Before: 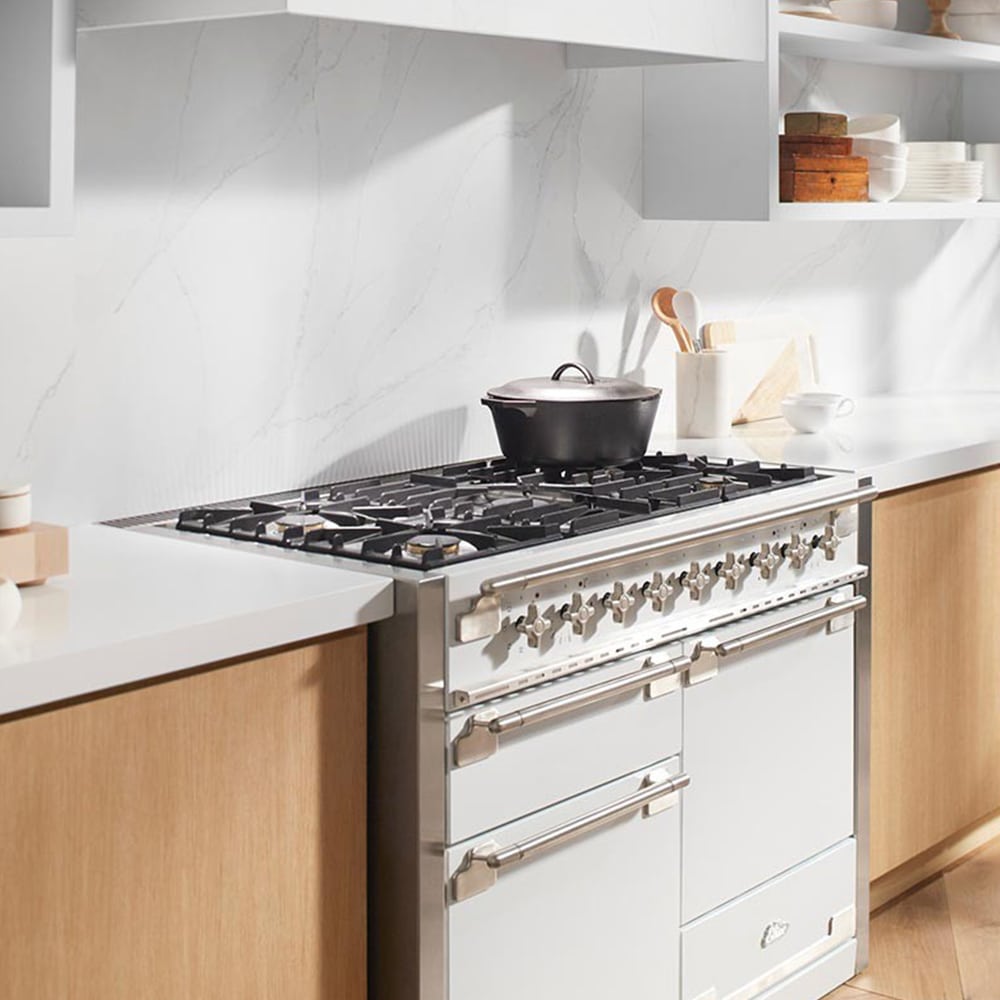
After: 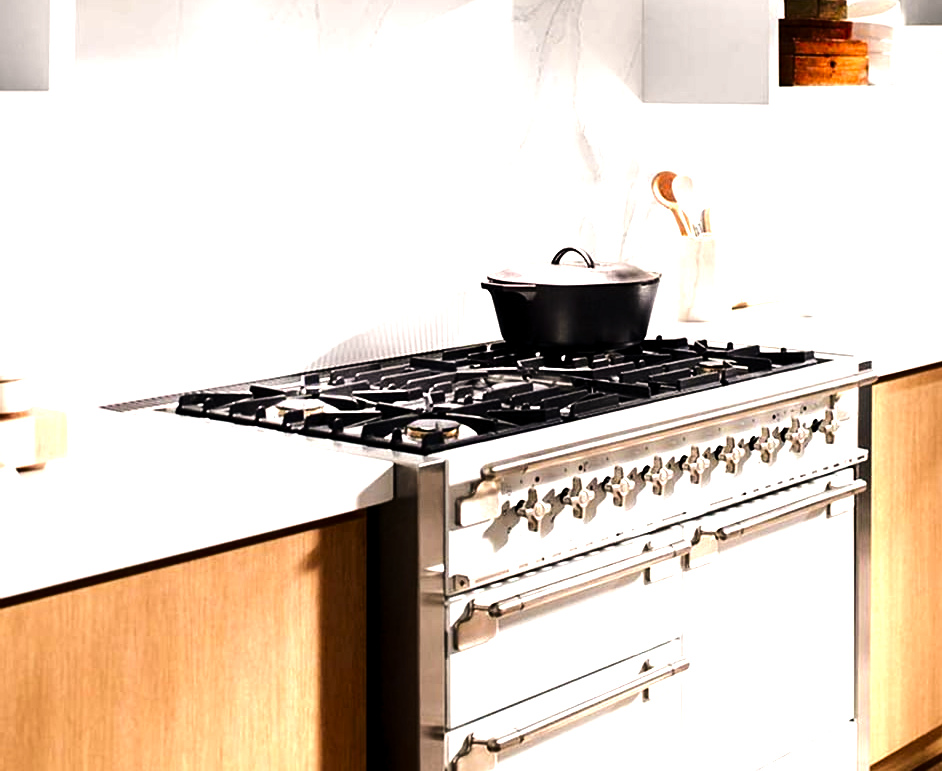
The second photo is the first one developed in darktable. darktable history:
color balance rgb: shadows lift › hue 87.51°, highlights gain › chroma 1.62%, highlights gain › hue 55.1°, global offset › chroma 0.06%, global offset › hue 253.66°, linear chroma grading › global chroma 0.5%
exposure: black level correction 0, exposure 1.1 EV, compensate highlight preservation false
contrast brightness saturation: contrast 0.09, brightness -0.59, saturation 0.17
crop and rotate: angle 0.03°, top 11.643%, right 5.651%, bottom 11.189%
levels: mode automatic, black 0.023%, white 99.97%, levels [0.062, 0.494, 0.925]
tone curve: curves: ch0 [(0.029, 0) (0.134, 0.063) (0.249, 0.198) (0.378, 0.365) (0.499, 0.529) (1, 1)], color space Lab, linked channels, preserve colors none
